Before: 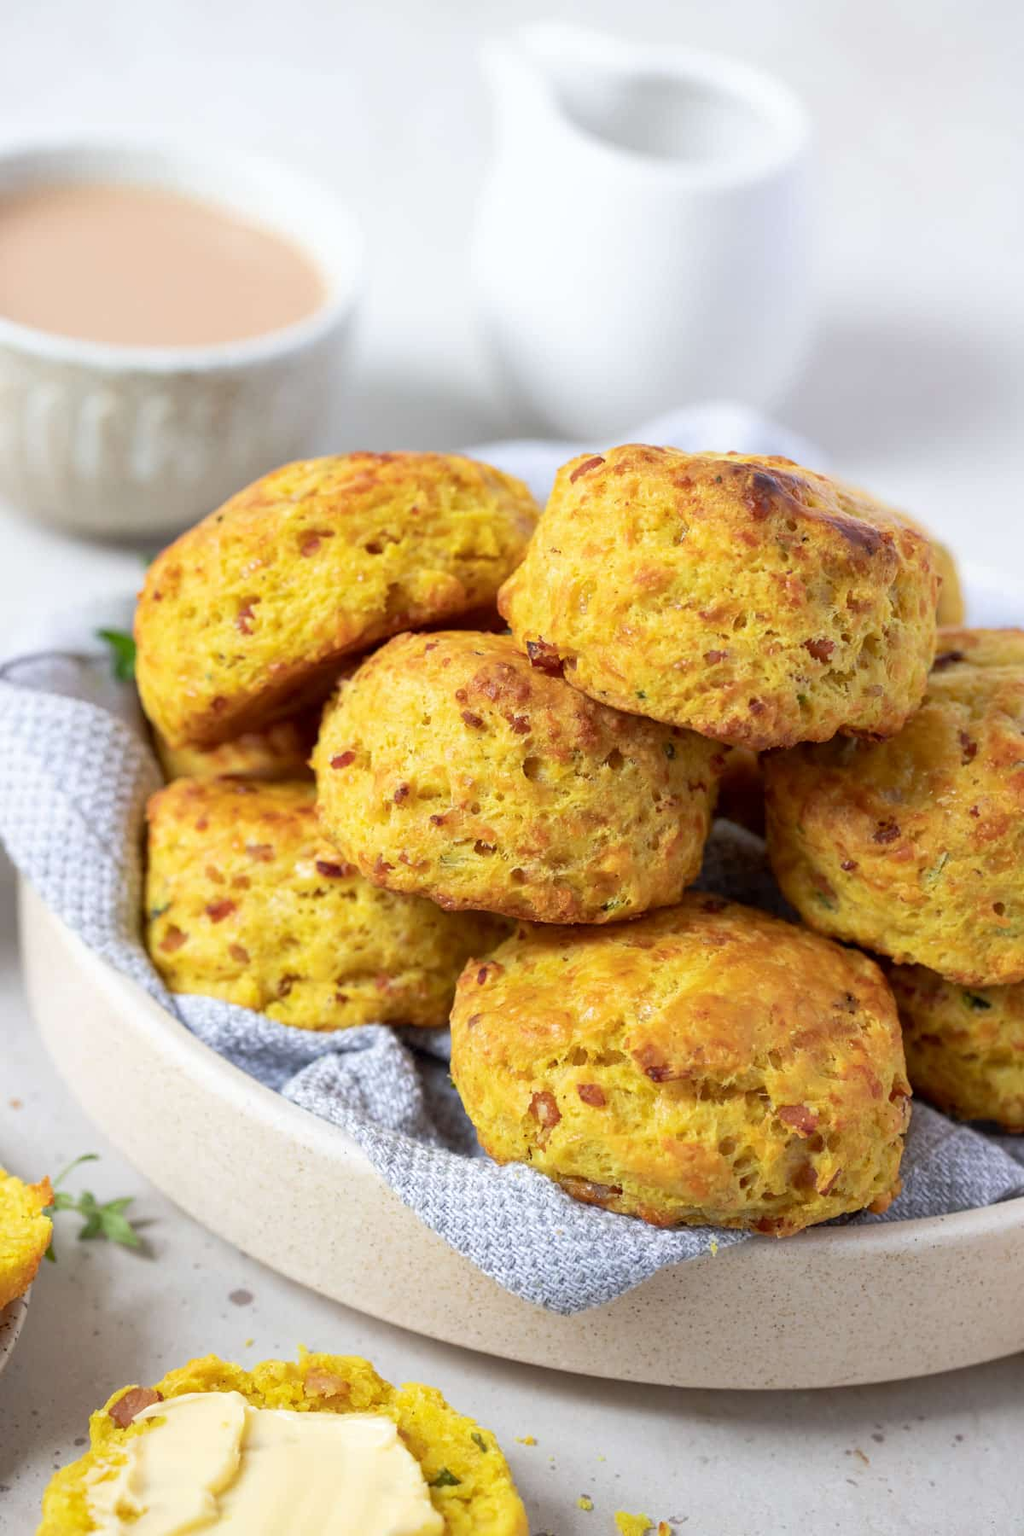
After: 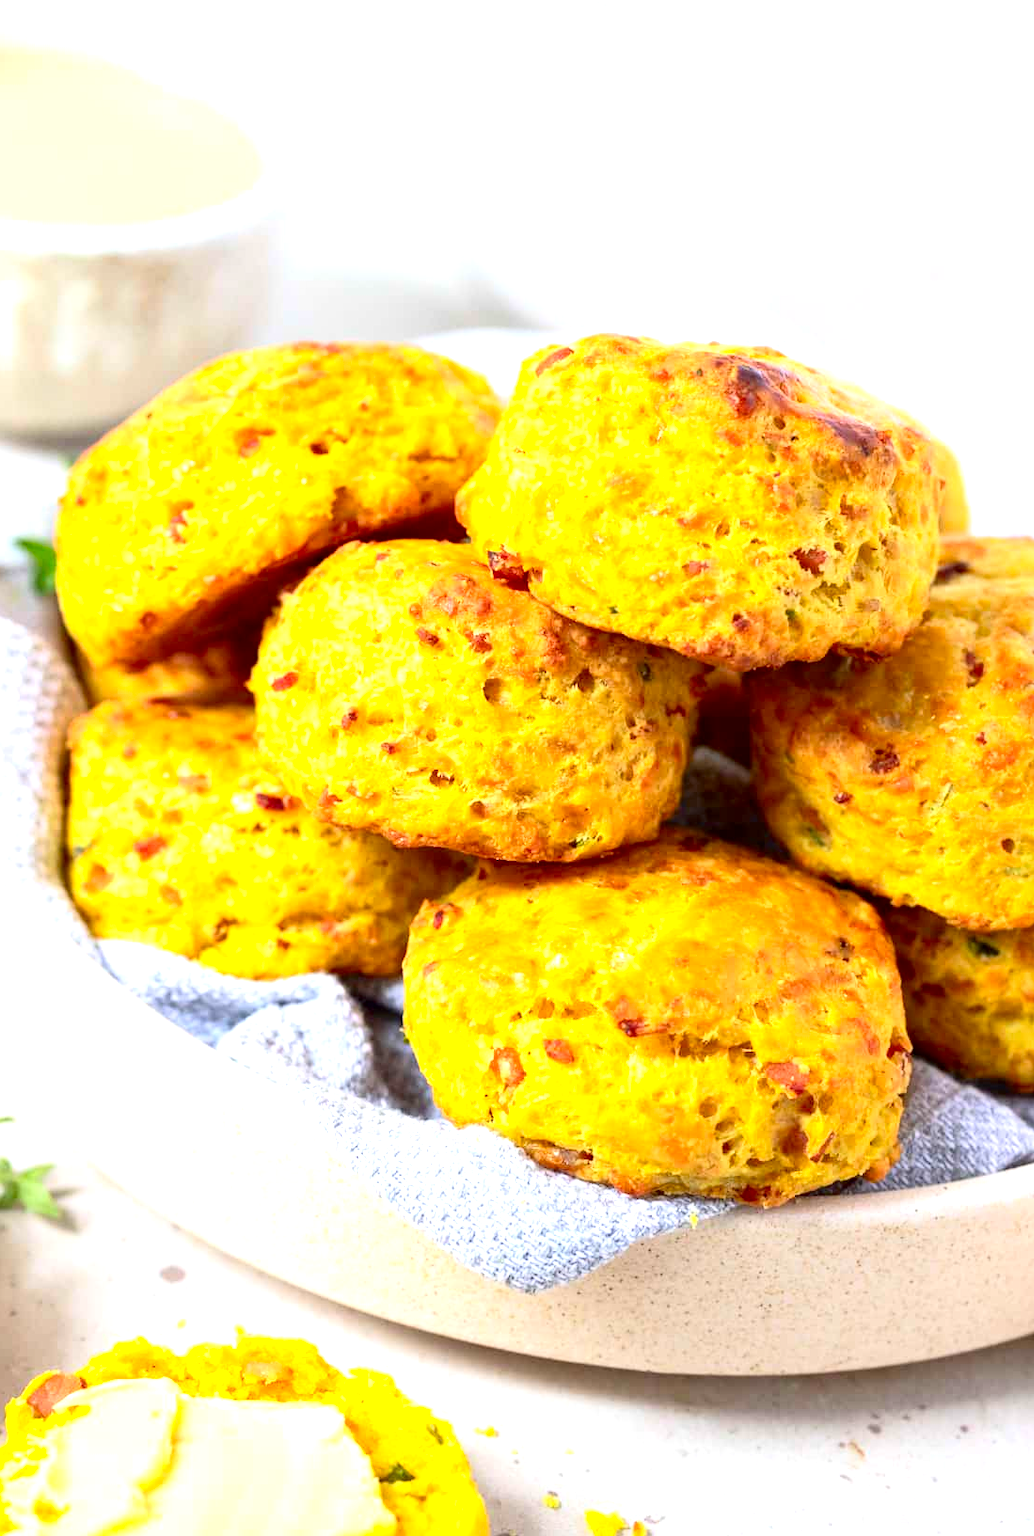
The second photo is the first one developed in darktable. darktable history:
crop and rotate: left 8.262%, top 9.226%
exposure: black level correction 0.001, exposure 1 EV, compensate highlight preservation false
contrast brightness saturation: contrast 0.18, saturation 0.3
